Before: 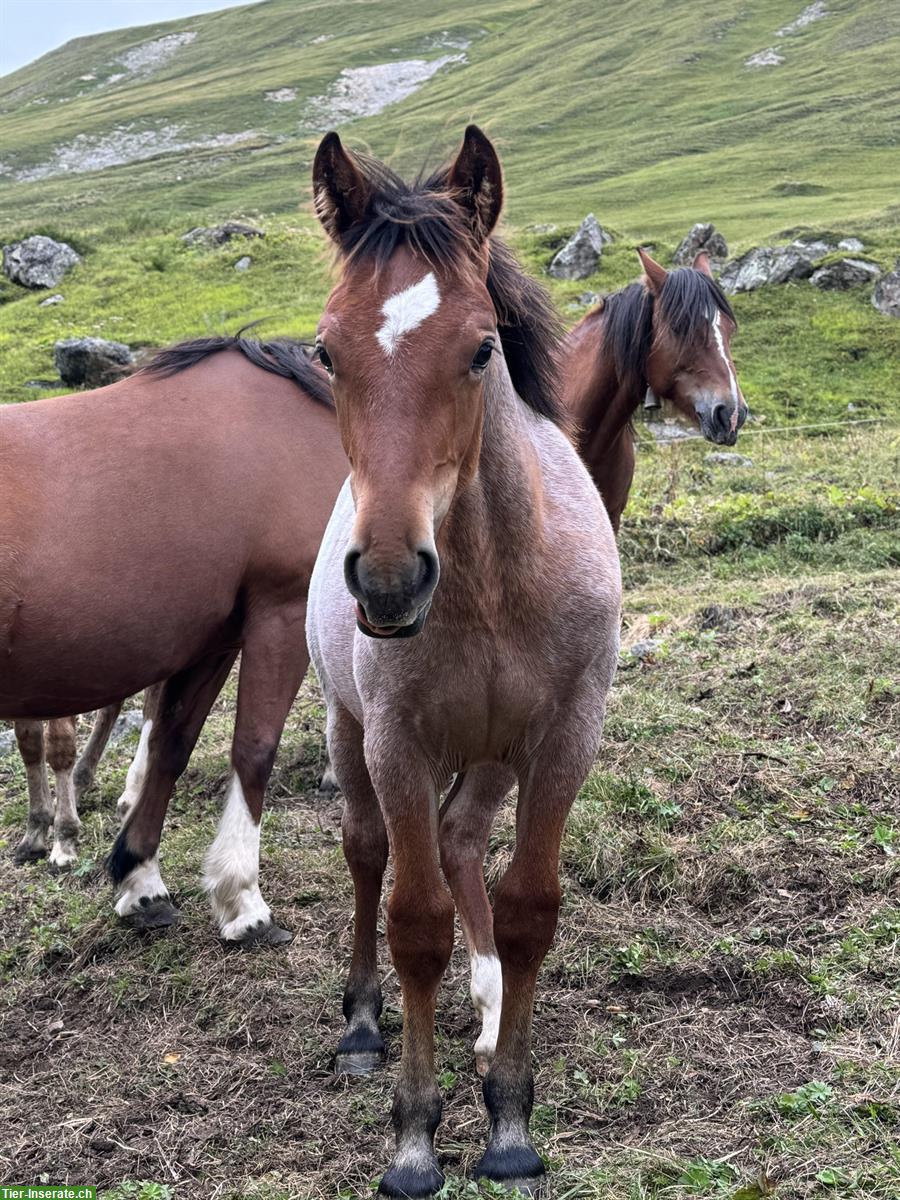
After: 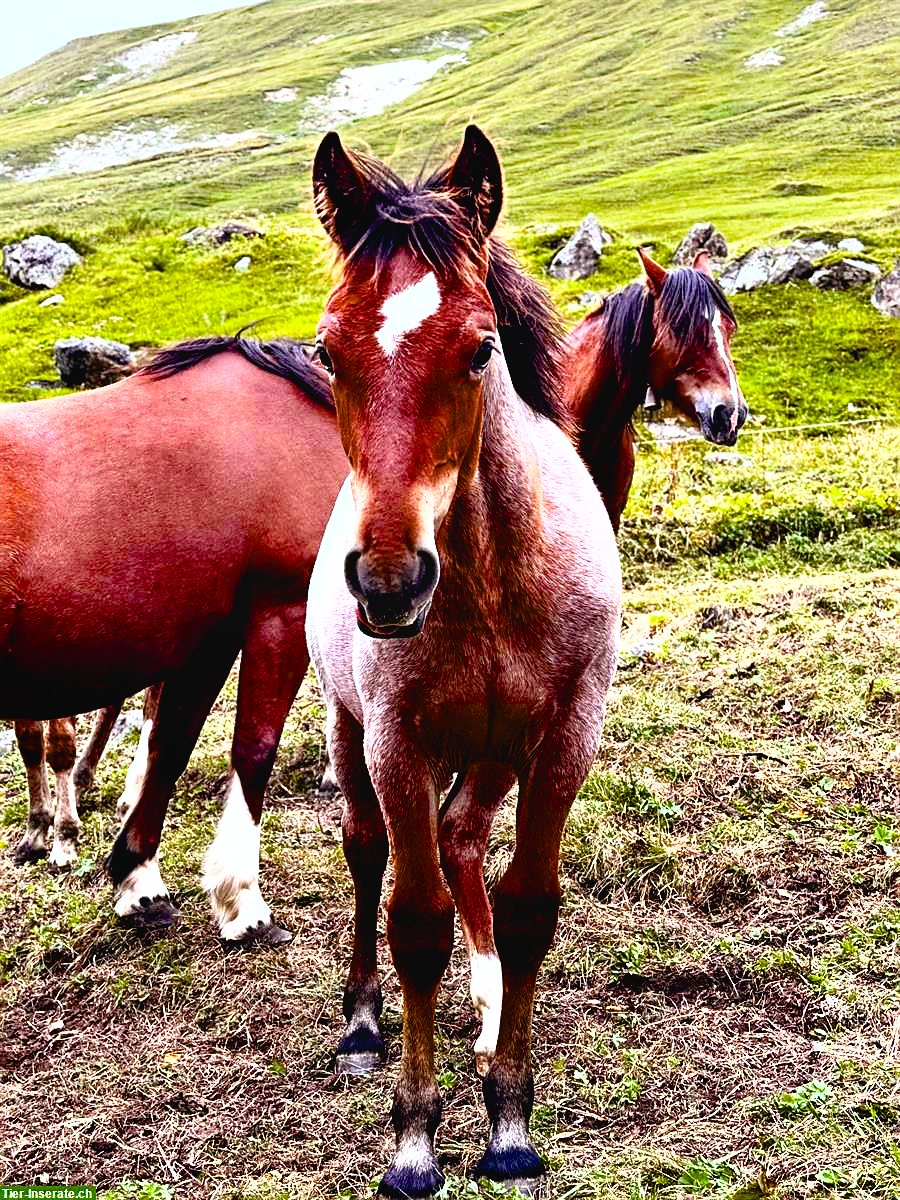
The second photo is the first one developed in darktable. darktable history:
color balance rgb: power › chroma 1.561%, power › hue 28.88°, highlights gain › chroma 0.144%, highlights gain › hue 330.99°, linear chroma grading › global chroma 15.017%, perceptual saturation grading › global saturation 37.227%, perceptual saturation grading › shadows 35.101%, global vibrance 9.418%, contrast 14.785%, saturation formula JzAzBz (2021)
exposure: black level correction 0.012, exposure 0.697 EV, compensate highlight preservation false
contrast equalizer: octaves 7, y [[0.536, 0.565, 0.581, 0.516, 0.52, 0.491], [0.5 ×6], [0.5 ×6], [0 ×6], [0 ×6]]
sharpen: on, module defaults
contrast brightness saturation: contrast -0.101, brightness 0.051, saturation 0.083
shadows and highlights: shadows -61.23, white point adjustment -5.21, highlights 61.45
